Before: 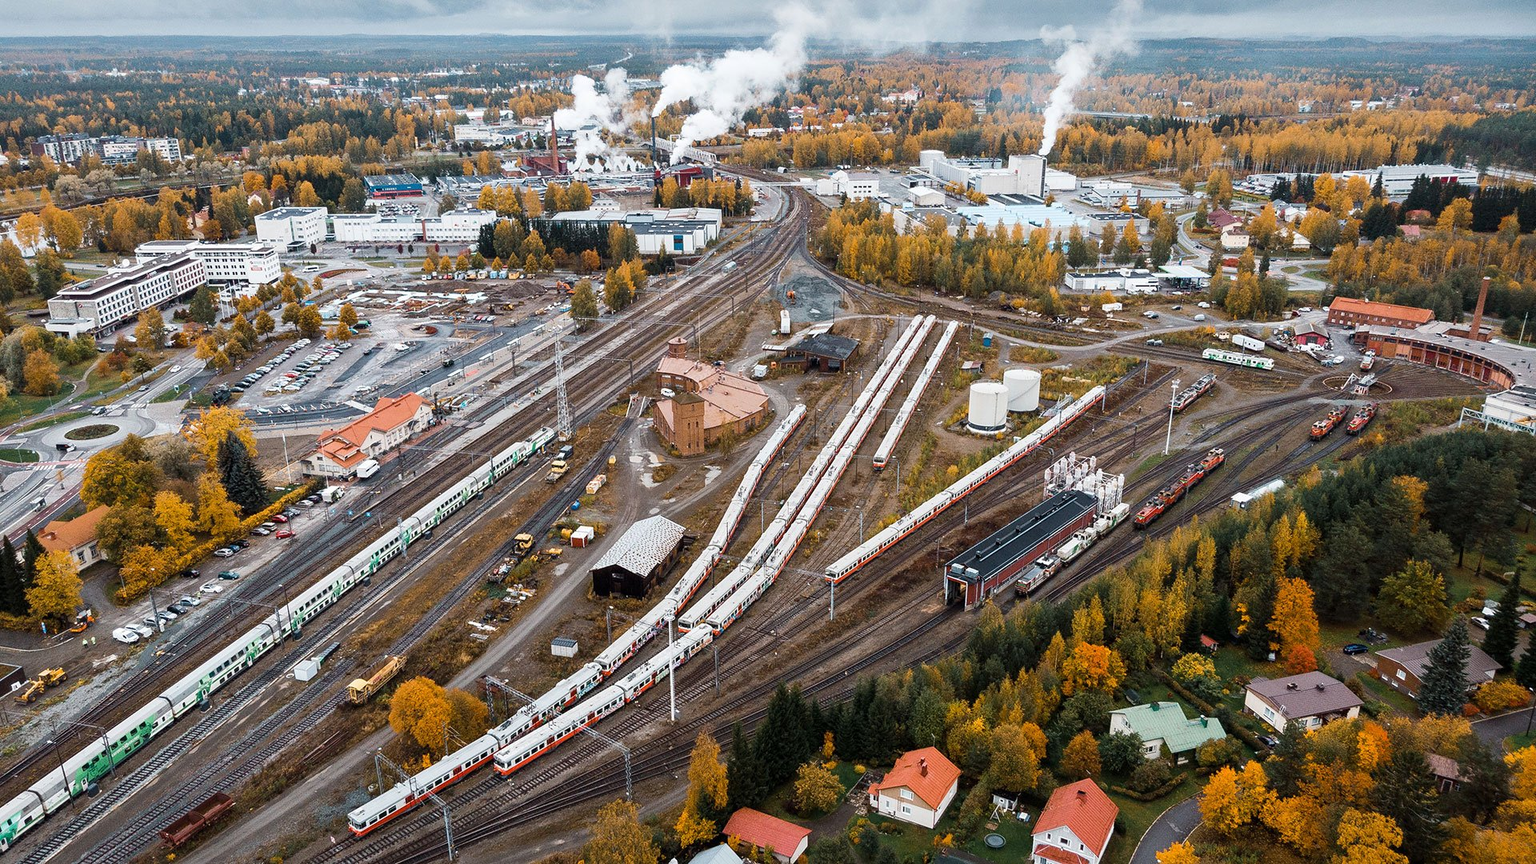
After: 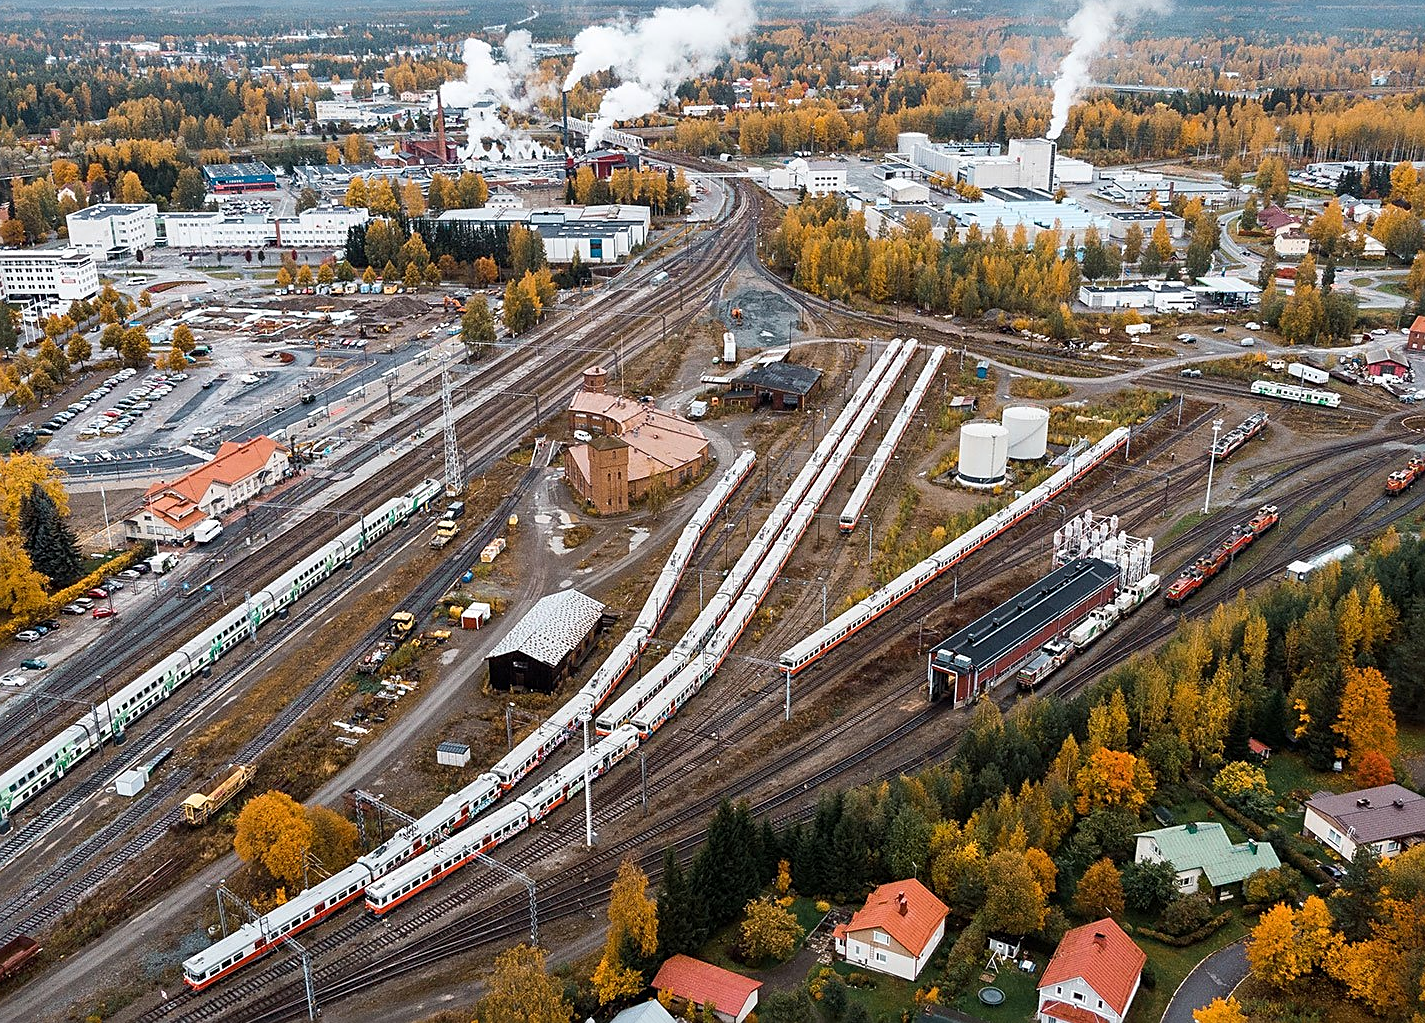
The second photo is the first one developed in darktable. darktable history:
sharpen: on, module defaults
crop and rotate: left 13.15%, top 5.251%, right 12.609%
